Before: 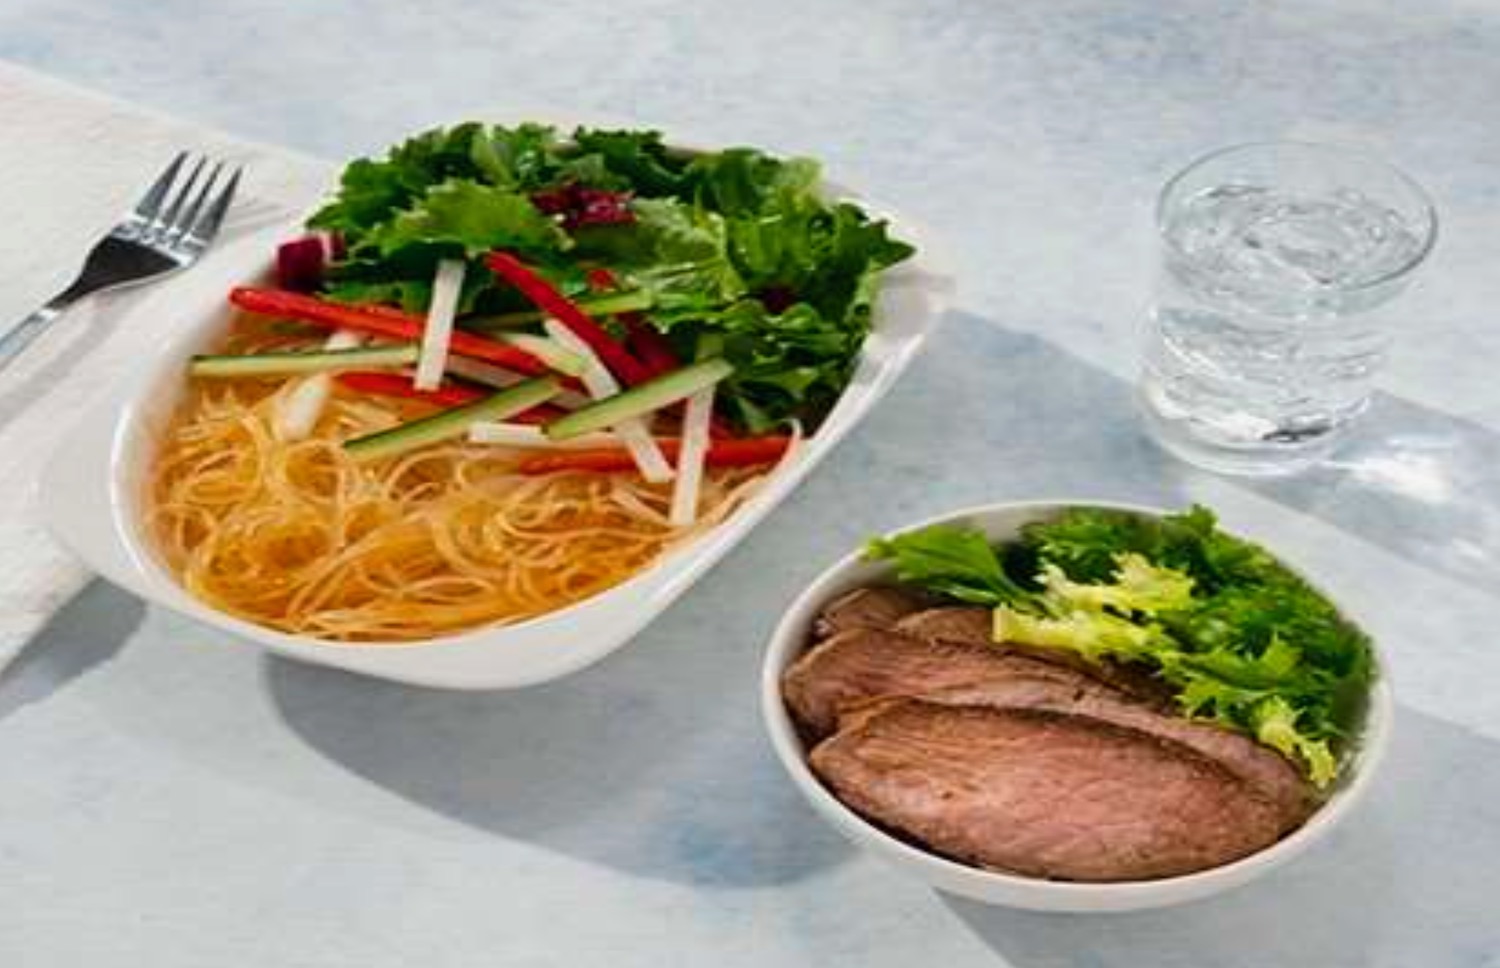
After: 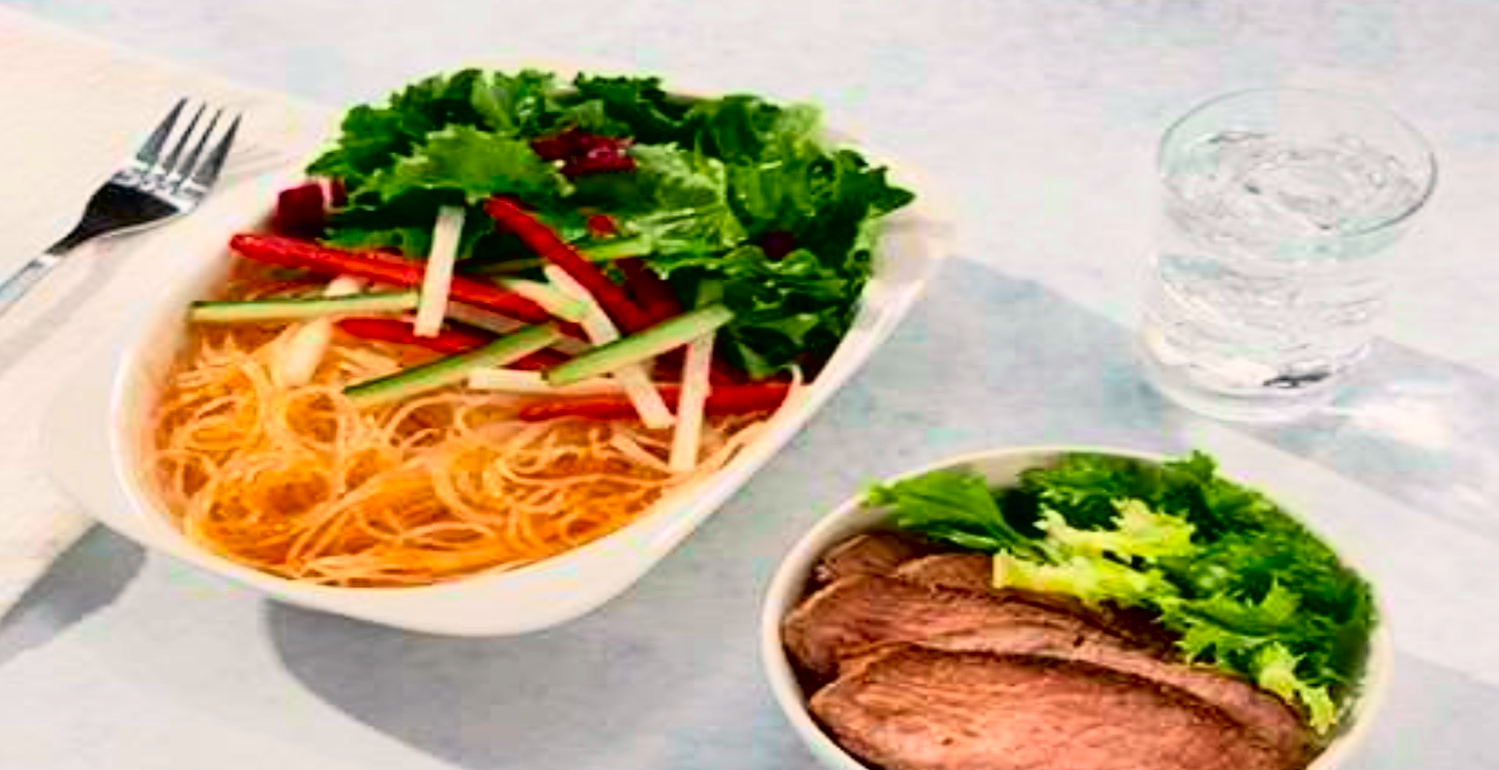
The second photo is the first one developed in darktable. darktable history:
crop and rotate: top 5.669%, bottom 14.782%
tone curve: curves: ch0 [(0, 0.013) (0.054, 0.018) (0.205, 0.191) (0.289, 0.292) (0.39, 0.424) (0.493, 0.551) (0.647, 0.752) (0.796, 0.887) (1, 0.998)]; ch1 [(0, 0) (0.371, 0.339) (0.477, 0.452) (0.494, 0.495) (0.501, 0.501) (0.51, 0.516) (0.54, 0.557) (0.572, 0.605) (0.66, 0.701) (0.783, 0.804) (1, 1)]; ch2 [(0, 0) (0.32, 0.281) (0.403, 0.399) (0.441, 0.428) (0.47, 0.469) (0.498, 0.496) (0.524, 0.543) (0.551, 0.579) (0.633, 0.665) (0.7, 0.711) (1, 1)], color space Lab, independent channels, preserve colors none
color correction: highlights a* 3.93, highlights b* 5.09
